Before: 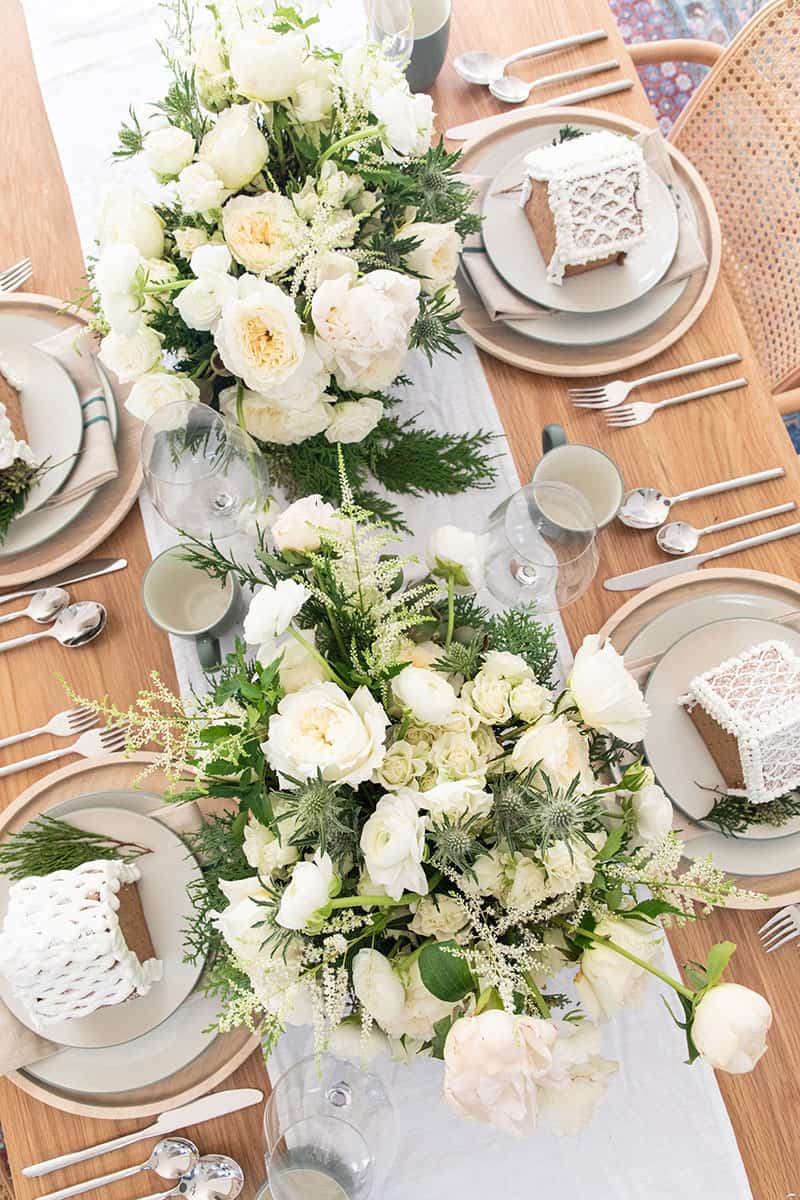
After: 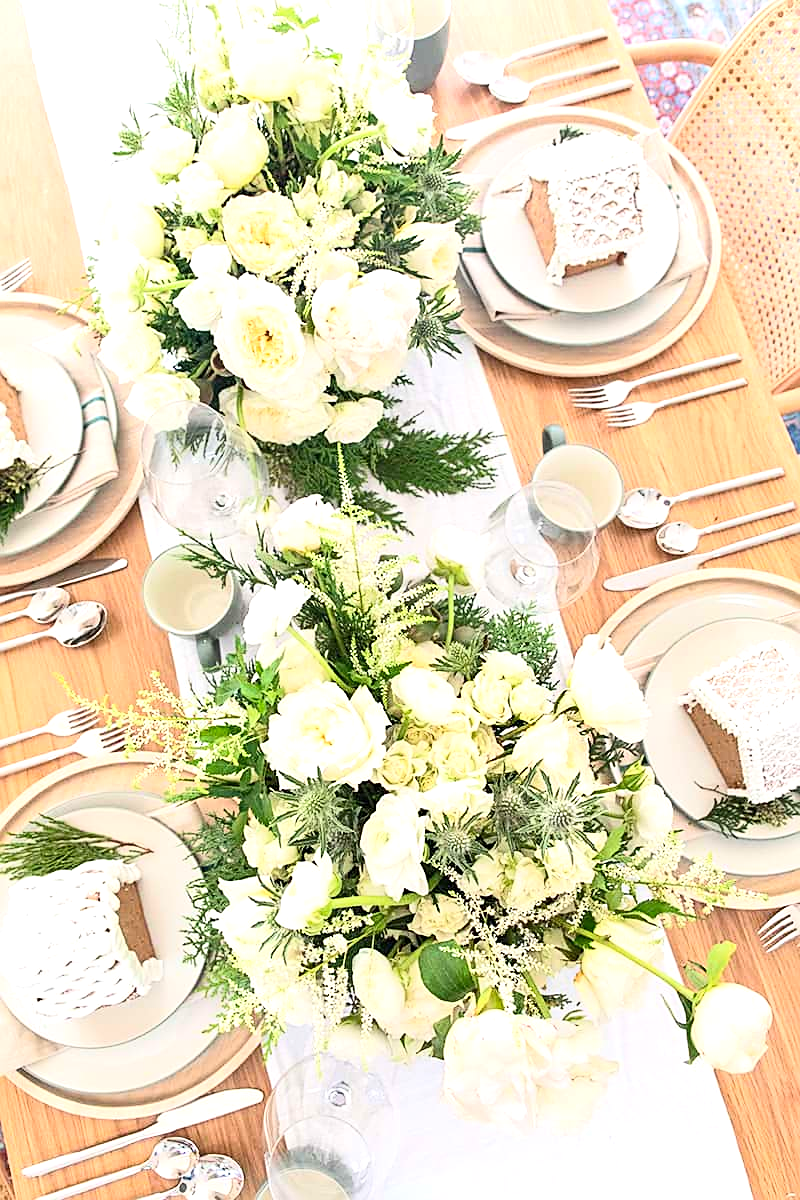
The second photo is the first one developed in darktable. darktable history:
exposure: black level correction 0.001, exposure 0.498 EV, compensate highlight preservation false
contrast brightness saturation: contrast 0.199, brightness 0.161, saturation 0.22
sharpen: on, module defaults
